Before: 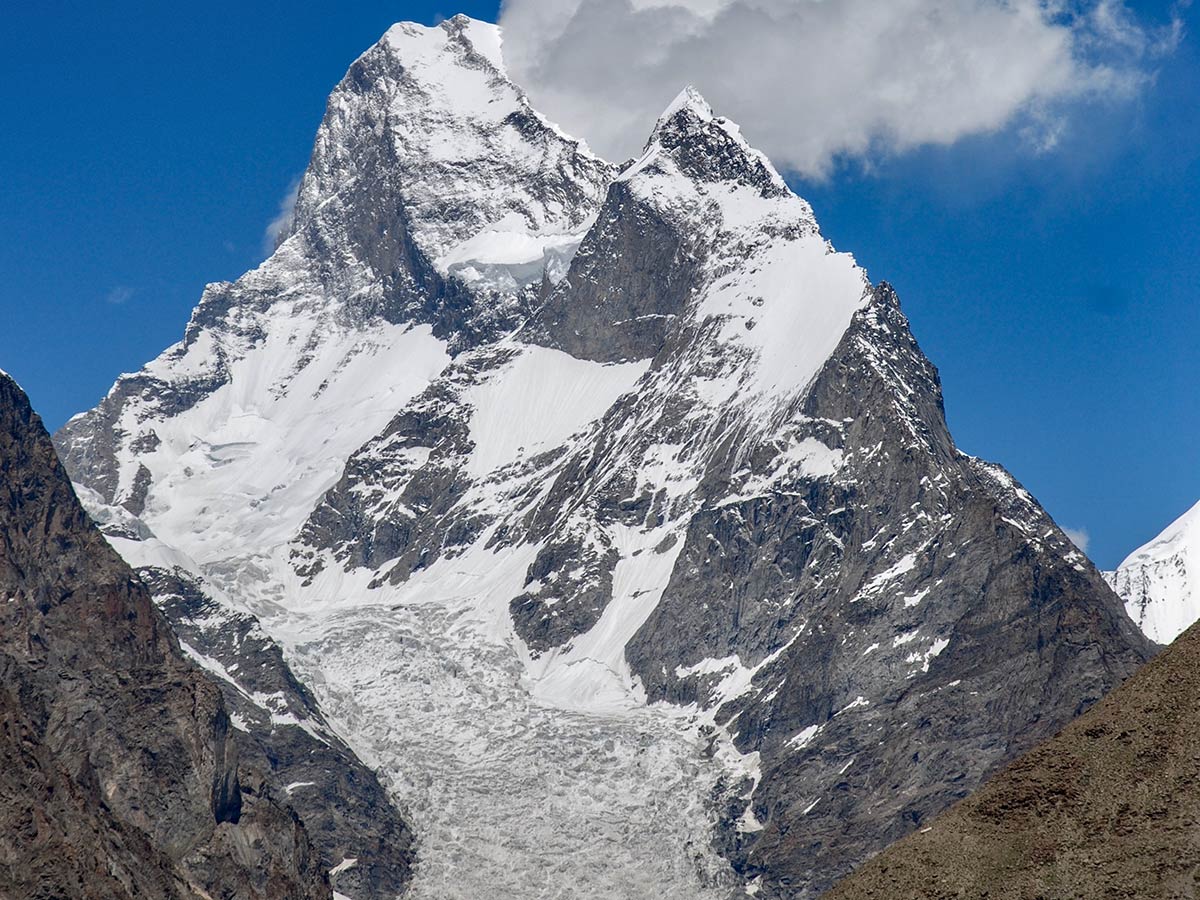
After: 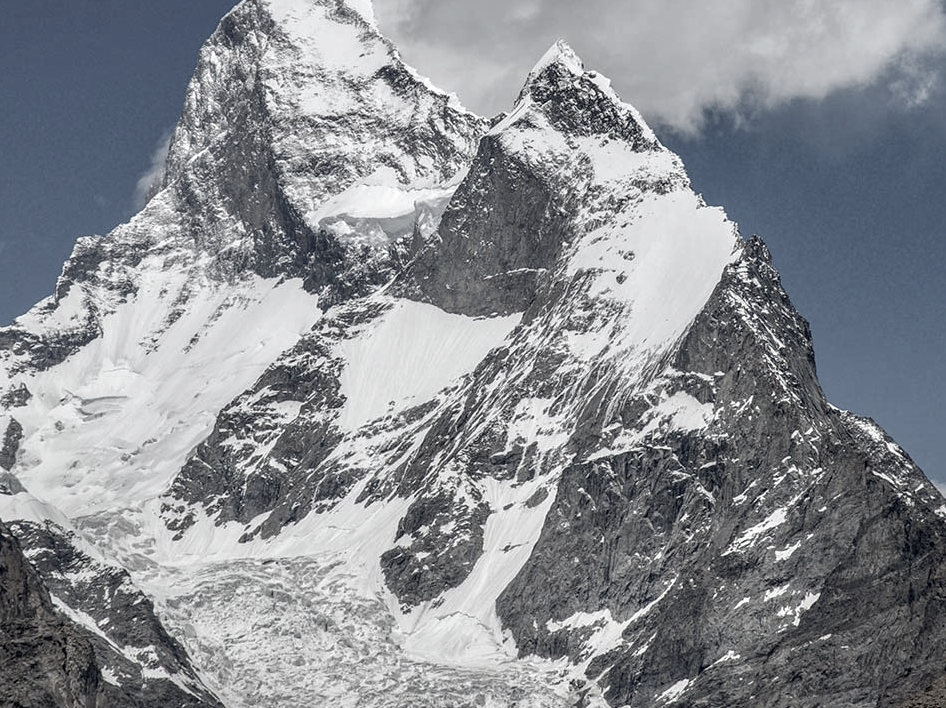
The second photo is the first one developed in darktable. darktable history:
color correction: highlights b* 0.007, saturation 0.337
crop and rotate: left 10.756%, top 5.113%, right 10.346%, bottom 16.114%
local contrast: on, module defaults
